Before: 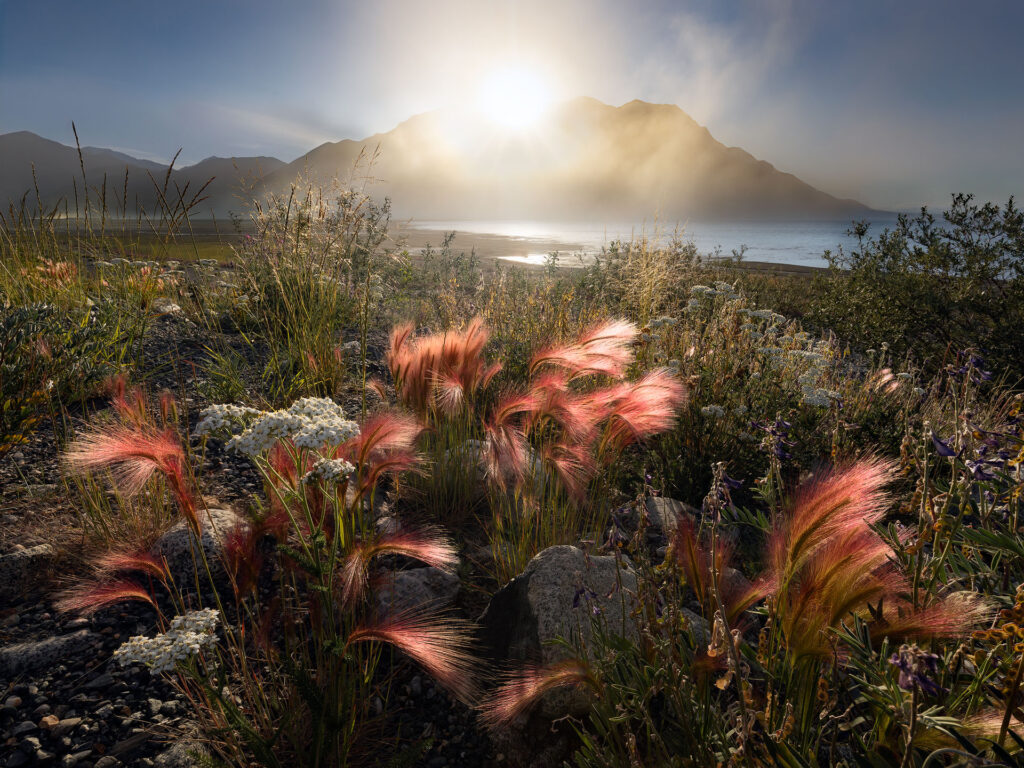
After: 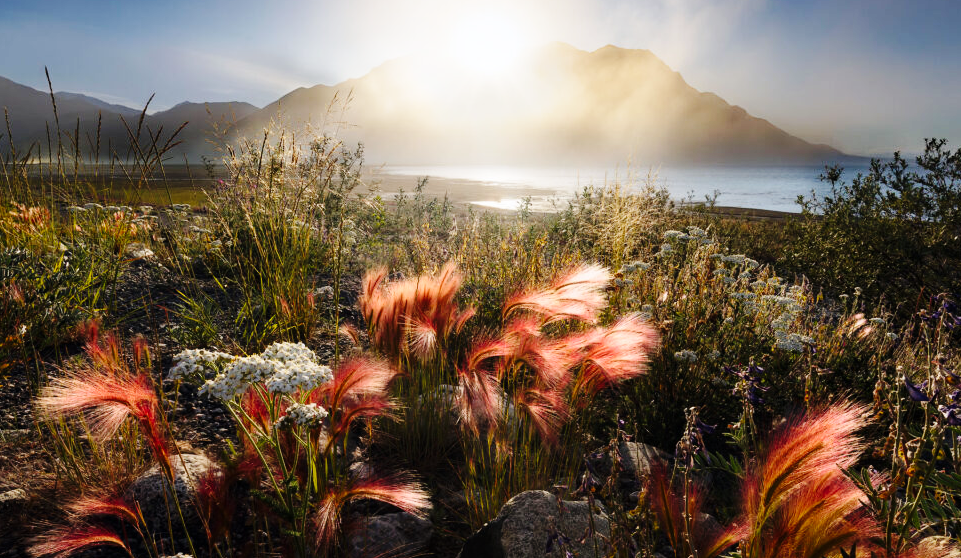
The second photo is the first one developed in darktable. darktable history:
crop: left 2.71%, top 7.201%, right 3.362%, bottom 20.142%
base curve: curves: ch0 [(0, 0) (0.036, 0.025) (0.121, 0.166) (0.206, 0.329) (0.605, 0.79) (1, 1)], preserve colors none
